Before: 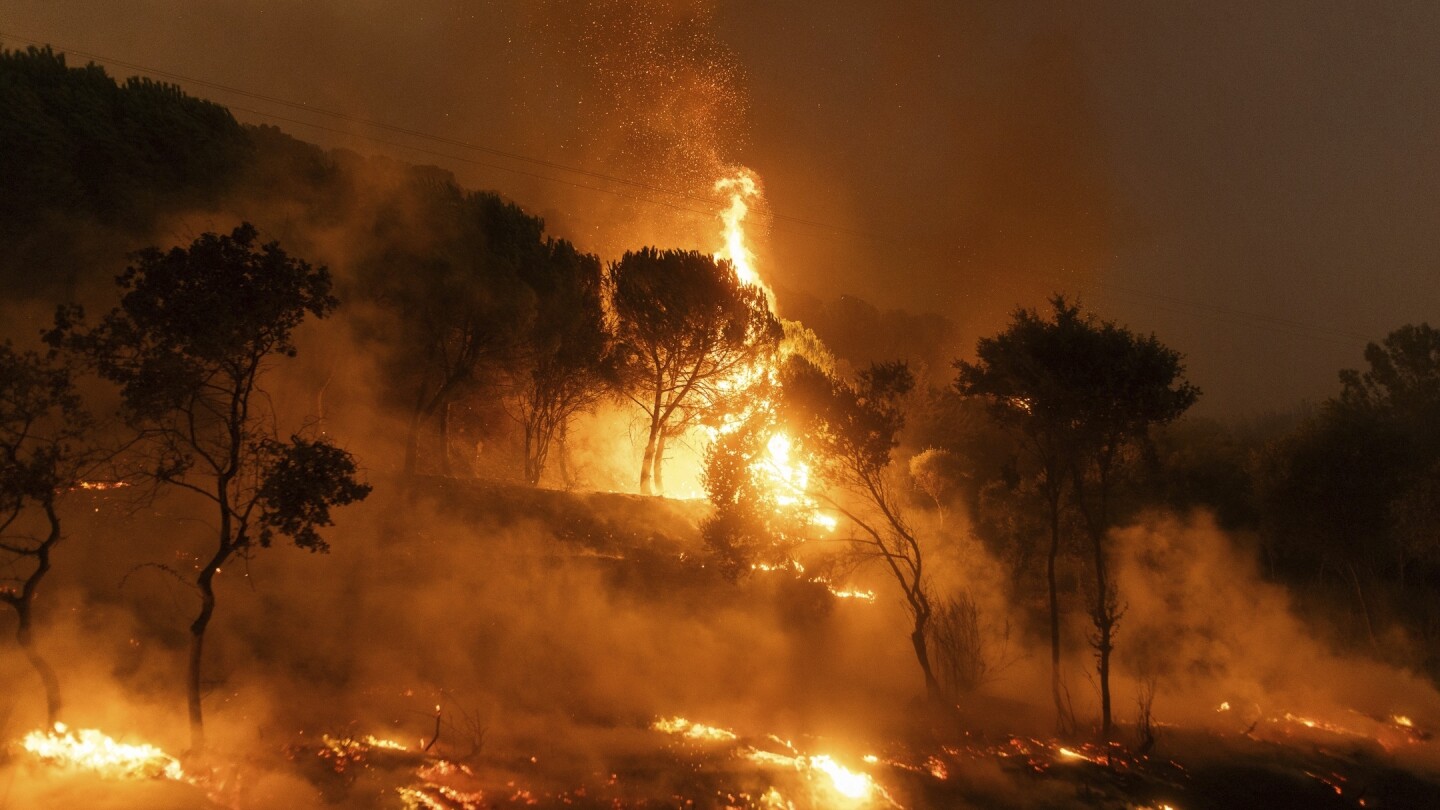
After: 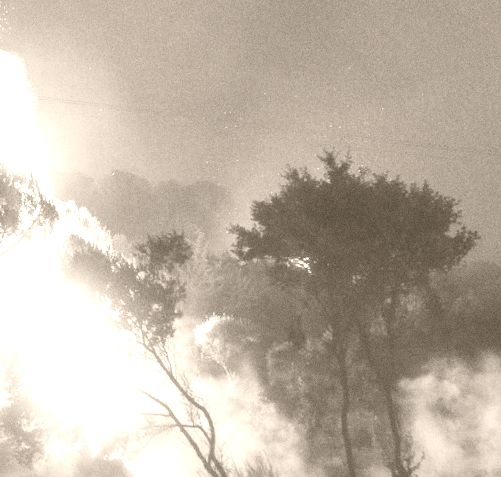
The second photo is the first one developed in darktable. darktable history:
crop and rotate: left 49.936%, top 10.094%, right 13.136%, bottom 24.256%
base curve: curves: ch0 [(0, 0.007) (0.028, 0.063) (0.121, 0.311) (0.46, 0.743) (0.859, 0.957) (1, 1)], preserve colors none
colorize: hue 34.49°, saturation 35.33%, source mix 100%, version 1
rotate and perspective: rotation -5°, crop left 0.05, crop right 0.952, crop top 0.11, crop bottom 0.89
grain: coarseness 0.09 ISO
local contrast: on, module defaults
